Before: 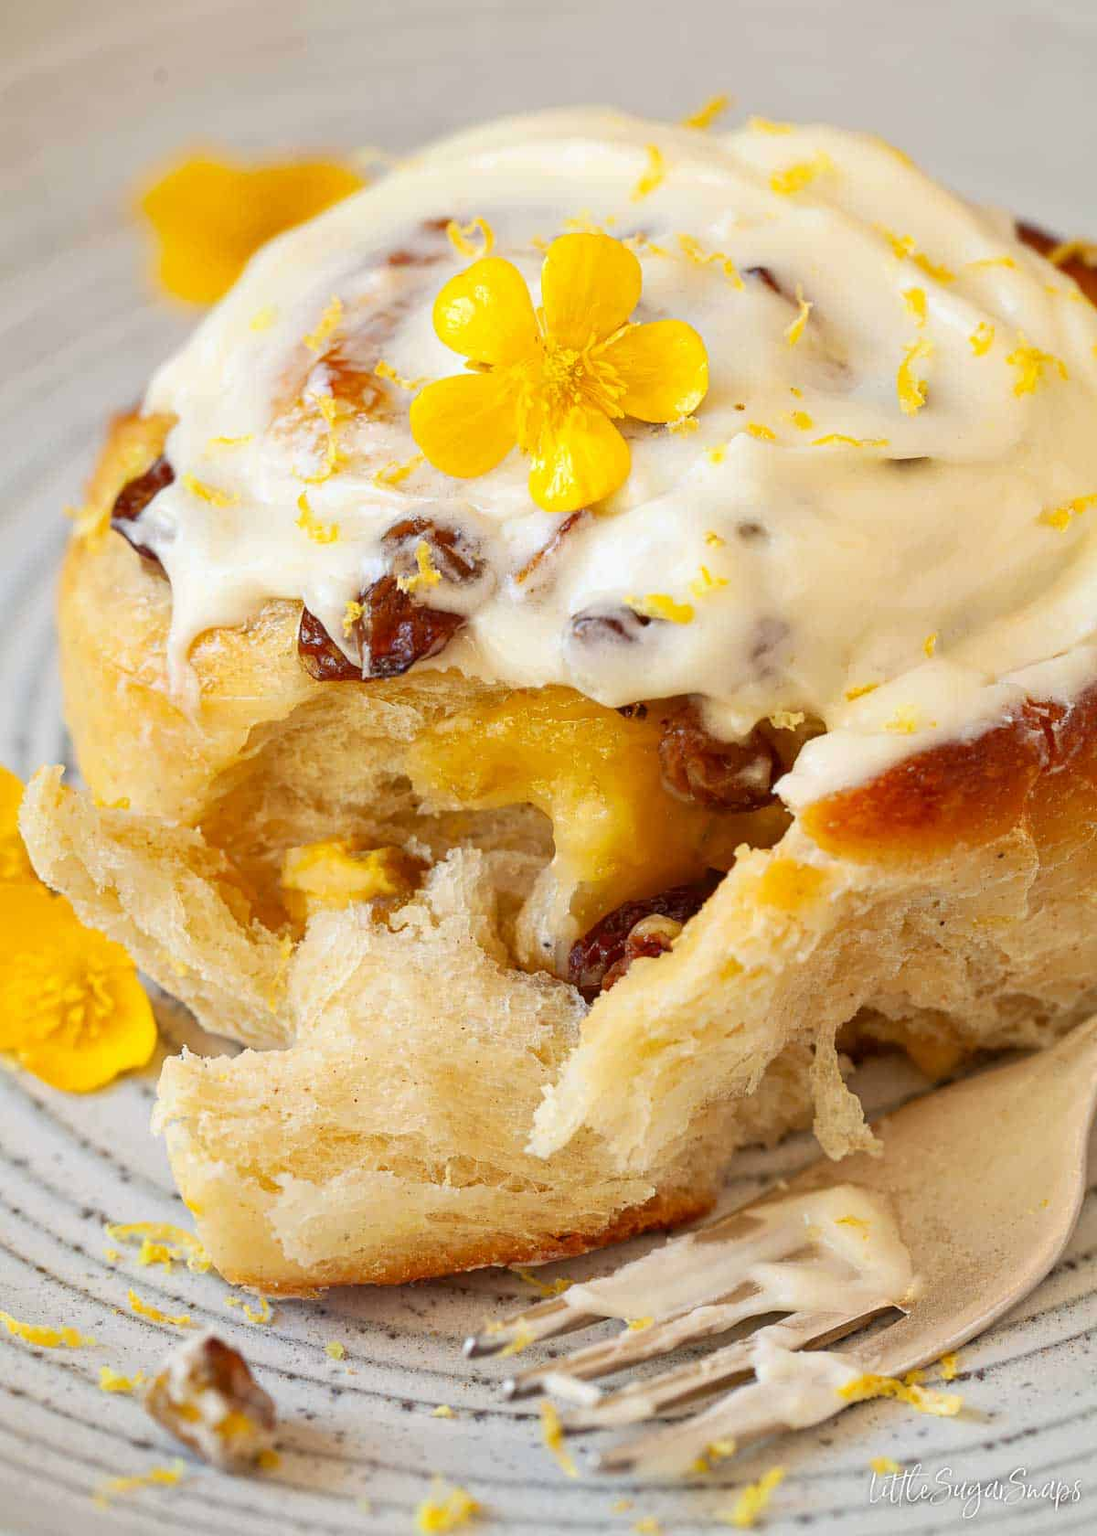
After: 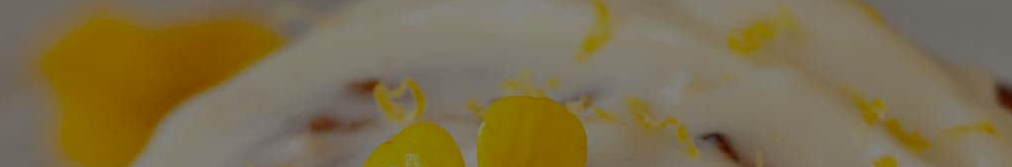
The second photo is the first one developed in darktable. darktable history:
crop and rotate: left 9.644%, top 9.491%, right 6.021%, bottom 80.509%
tone equalizer: -8 EV -2 EV, -7 EV -2 EV, -6 EV -2 EV, -5 EV -2 EV, -4 EV -2 EV, -3 EV -2 EV, -2 EV -2 EV, -1 EV -1.63 EV, +0 EV -2 EV
